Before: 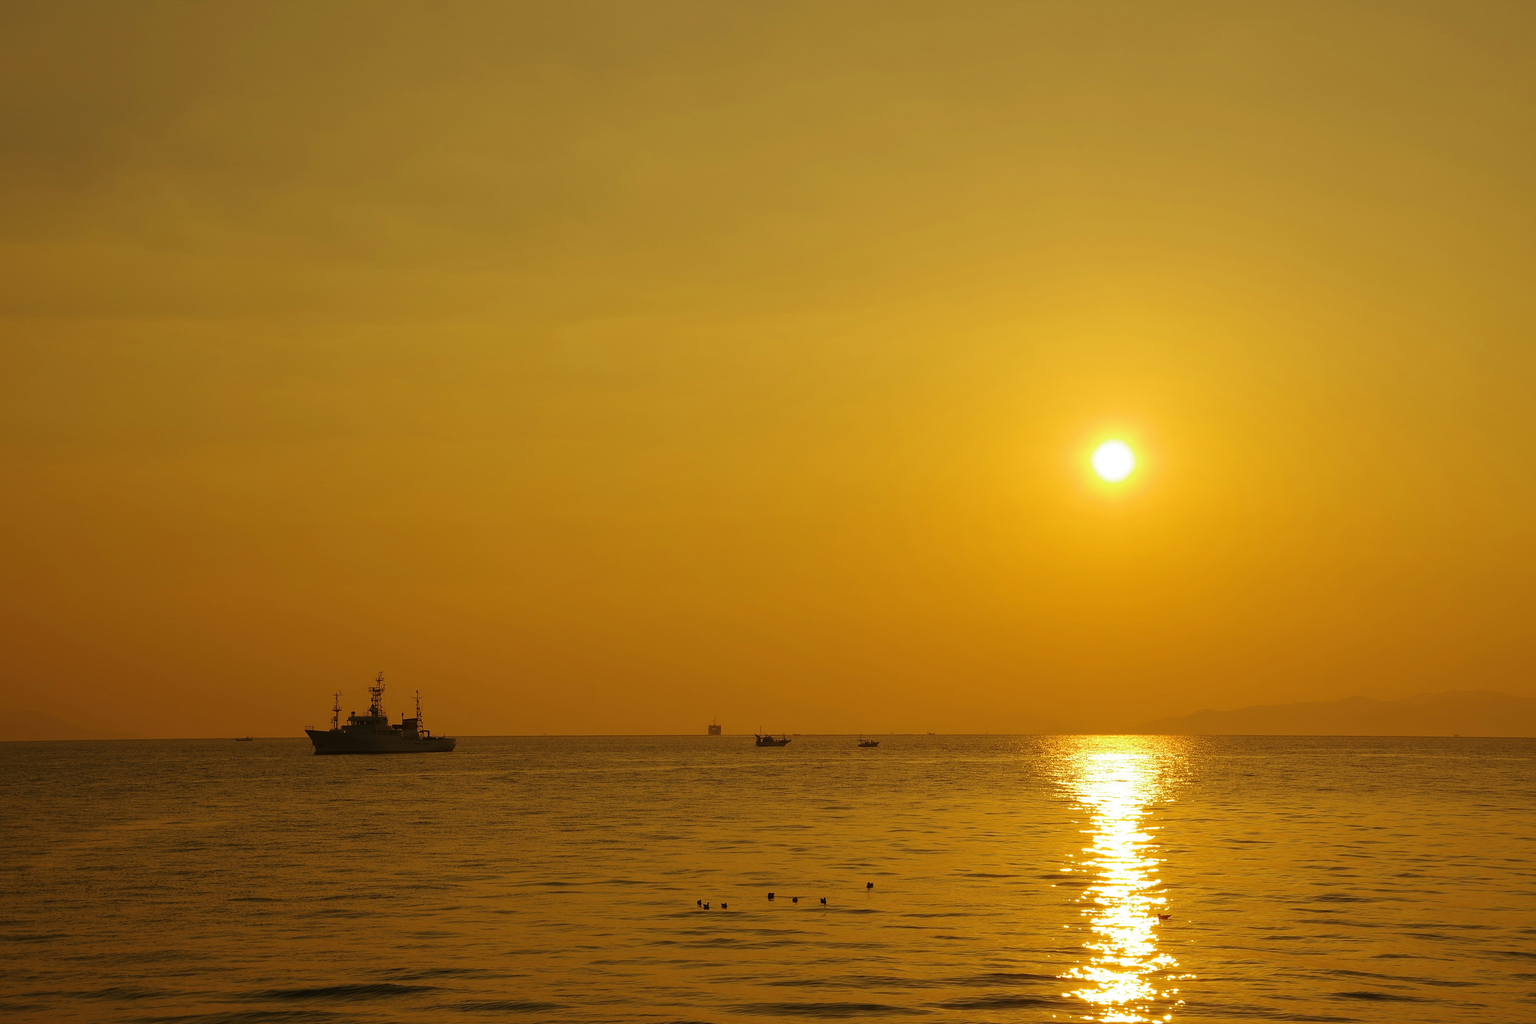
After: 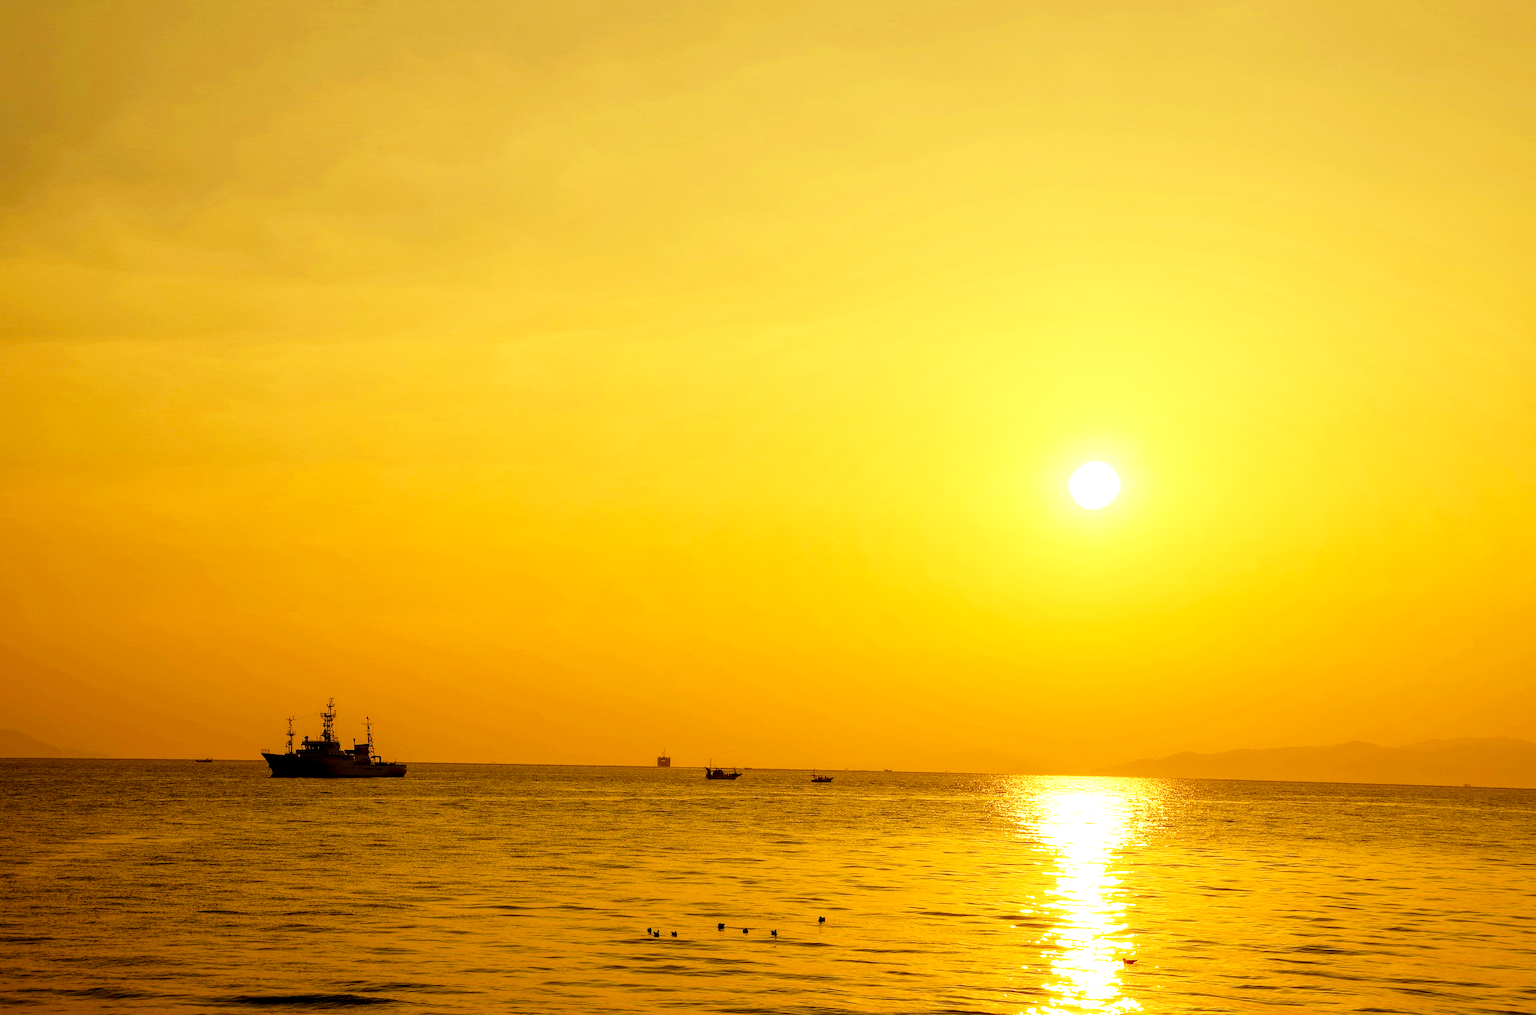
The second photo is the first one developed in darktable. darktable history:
rotate and perspective: rotation 0.062°, lens shift (vertical) 0.115, lens shift (horizontal) -0.133, crop left 0.047, crop right 0.94, crop top 0.061, crop bottom 0.94
base curve: curves: ch0 [(0, 0) (0.012, 0.01) (0.073, 0.168) (0.31, 0.711) (0.645, 0.957) (1, 1)], preserve colors none
local contrast: detail 140%
exposure: exposure 0 EV, compensate highlight preservation false
